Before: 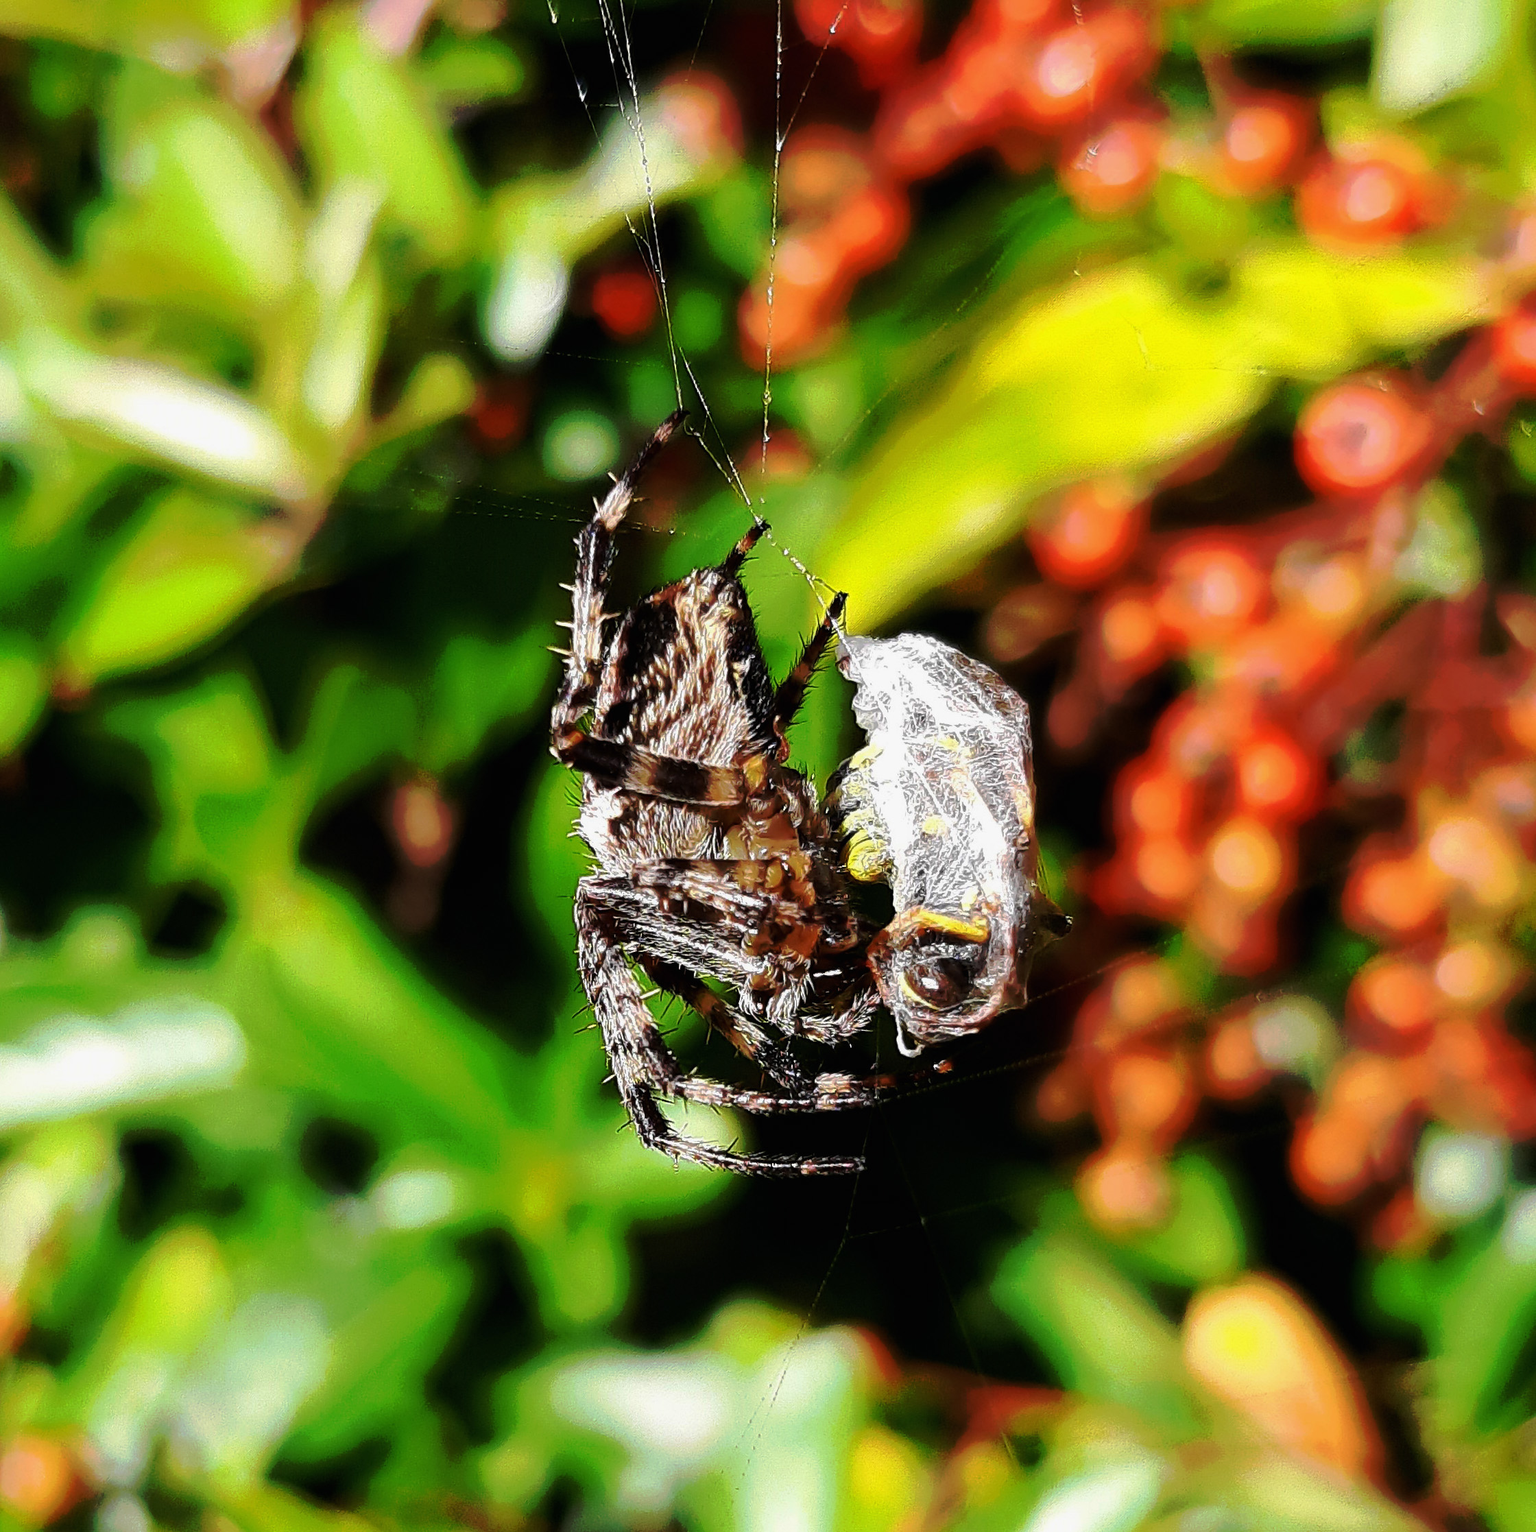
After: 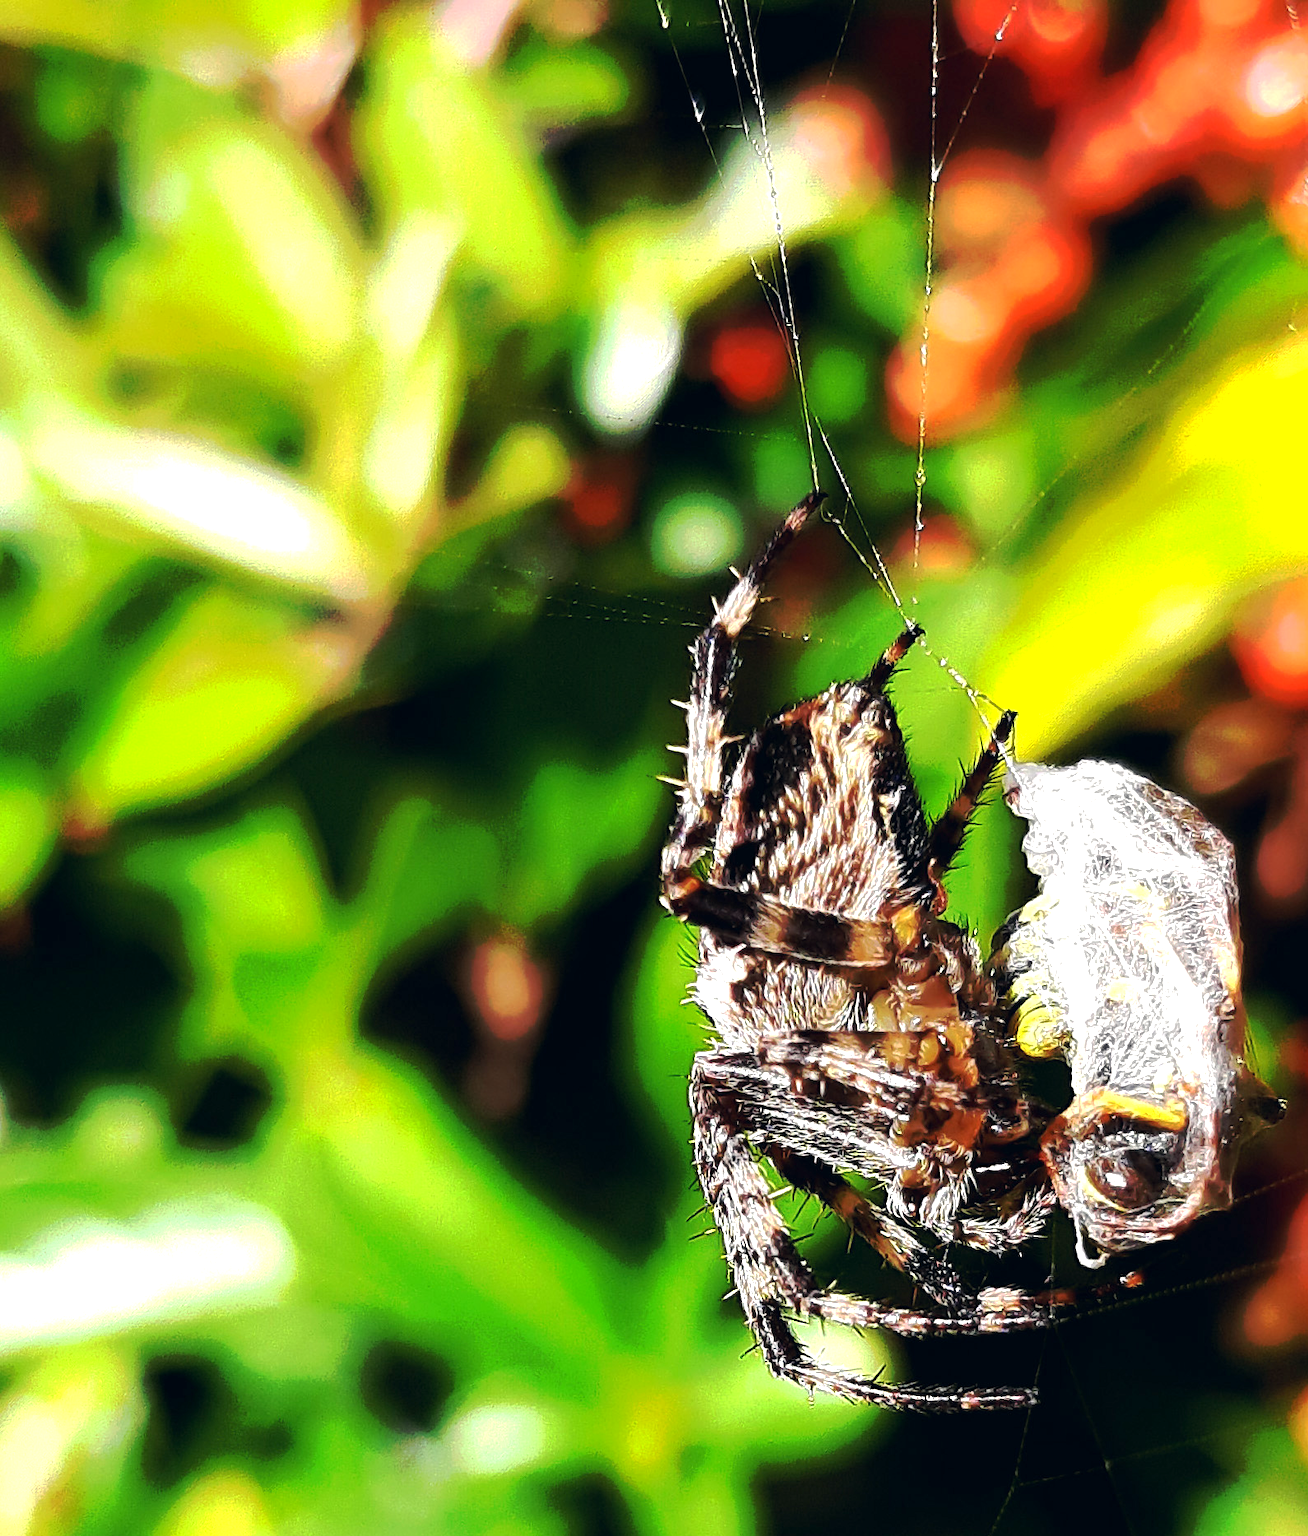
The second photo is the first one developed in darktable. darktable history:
exposure: black level correction 0, exposure 0.703 EV, compensate exposure bias true, compensate highlight preservation false
crop: right 28.981%, bottom 16.409%
color correction: highlights a* 0.311, highlights b* 2.7, shadows a* -1.15, shadows b* -4.49
